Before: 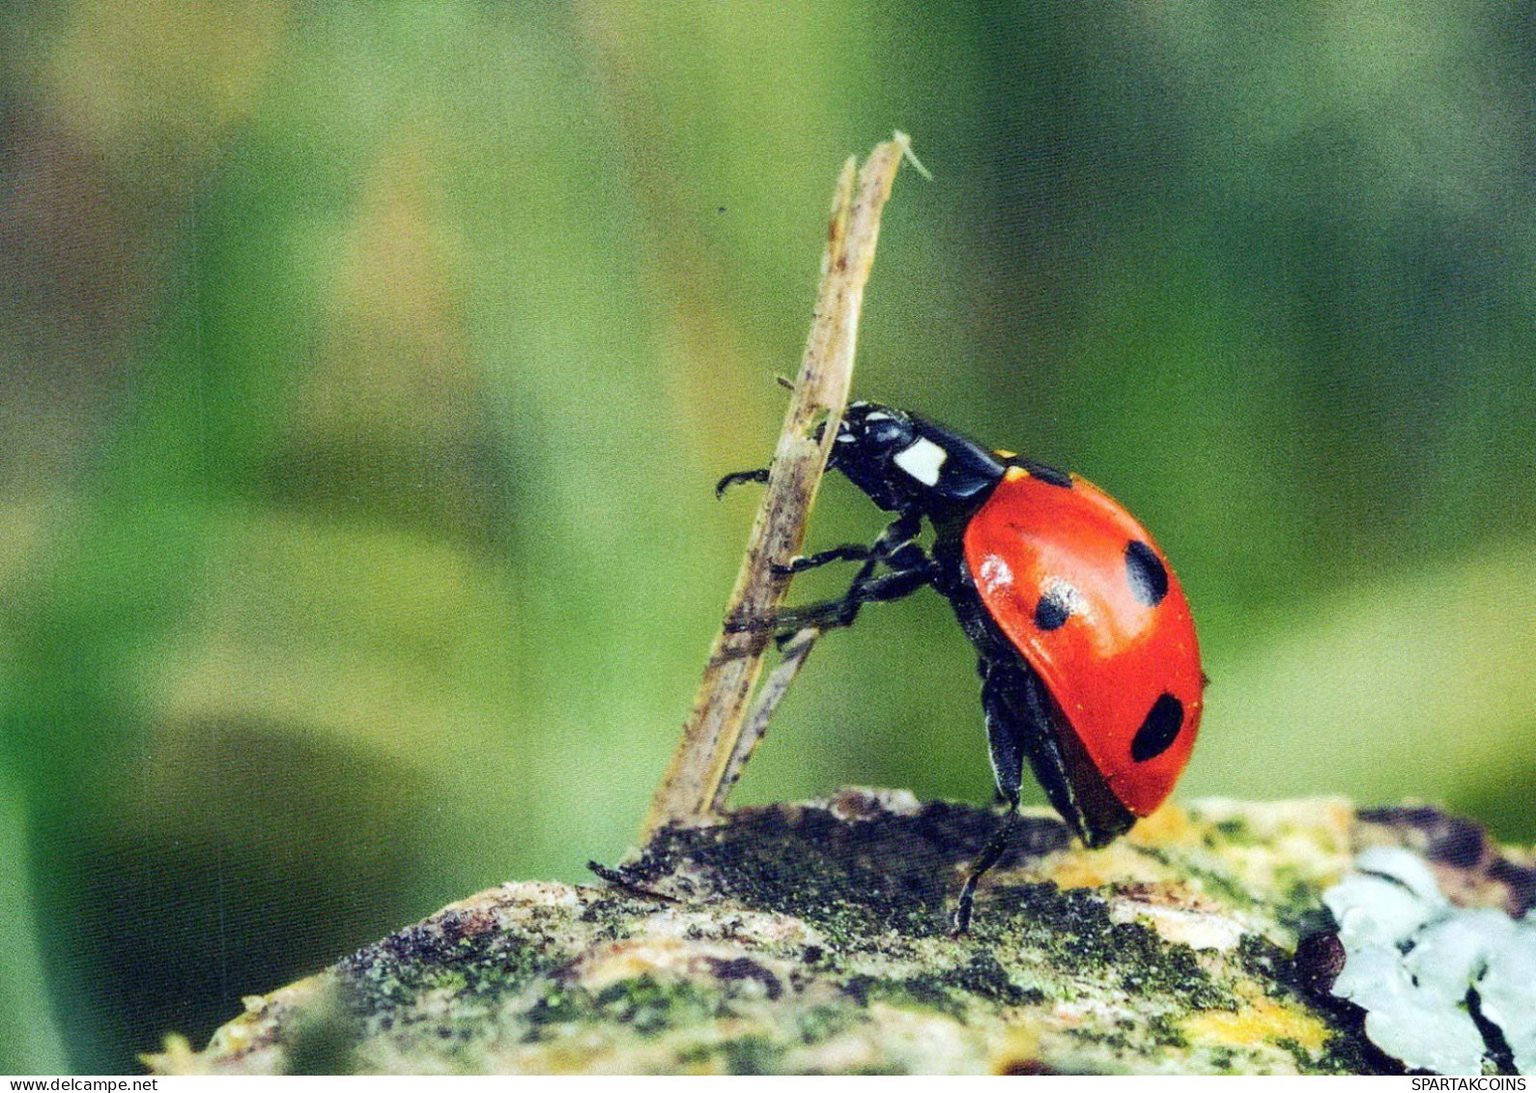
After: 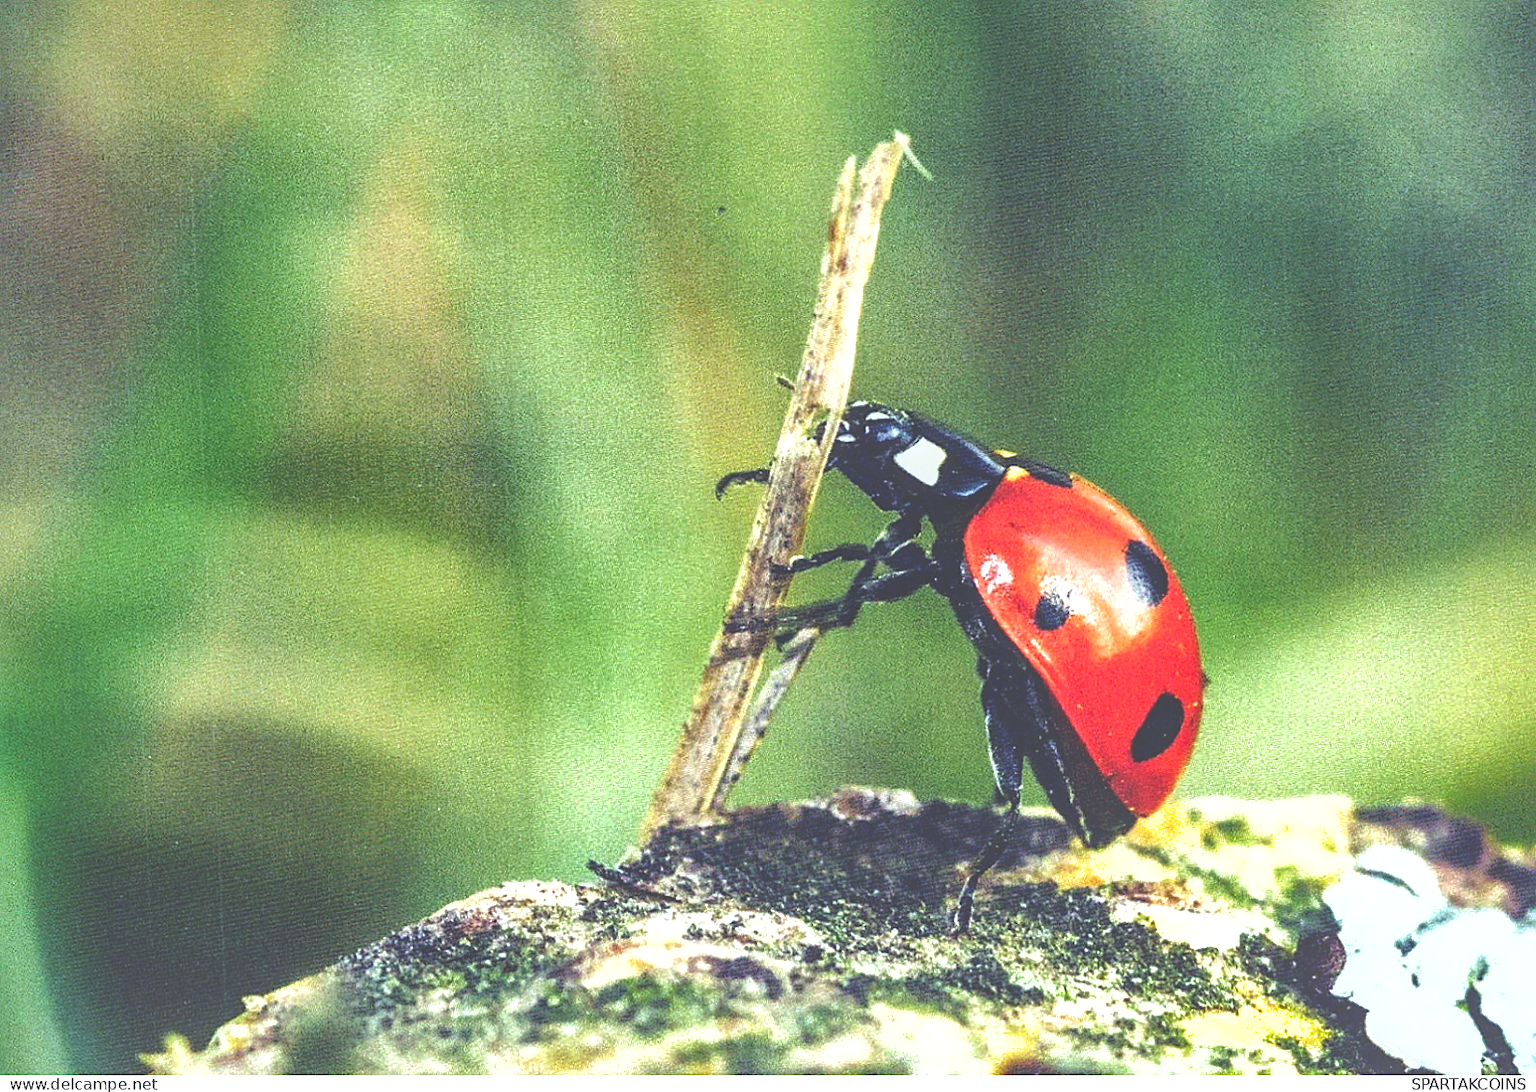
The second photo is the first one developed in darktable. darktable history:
exposure: black level correction -0.086, compensate exposure bias true, compensate highlight preservation false
levels: mode automatic
sharpen: on, module defaults
local contrast: on, module defaults
color balance rgb: global offset › chroma 0.055%, global offset › hue 253.65°, perceptual saturation grading › global saturation 0.57%, perceptual saturation grading › highlights -17.837%, perceptual saturation grading › mid-tones 32.424%, perceptual saturation grading › shadows 50.475%, perceptual brilliance grading › highlights 18.383%, perceptual brilliance grading › mid-tones 31.853%, perceptual brilliance grading › shadows -30.743%, global vibrance 24.101%
shadows and highlights: highlights color adjustment 49.73%
